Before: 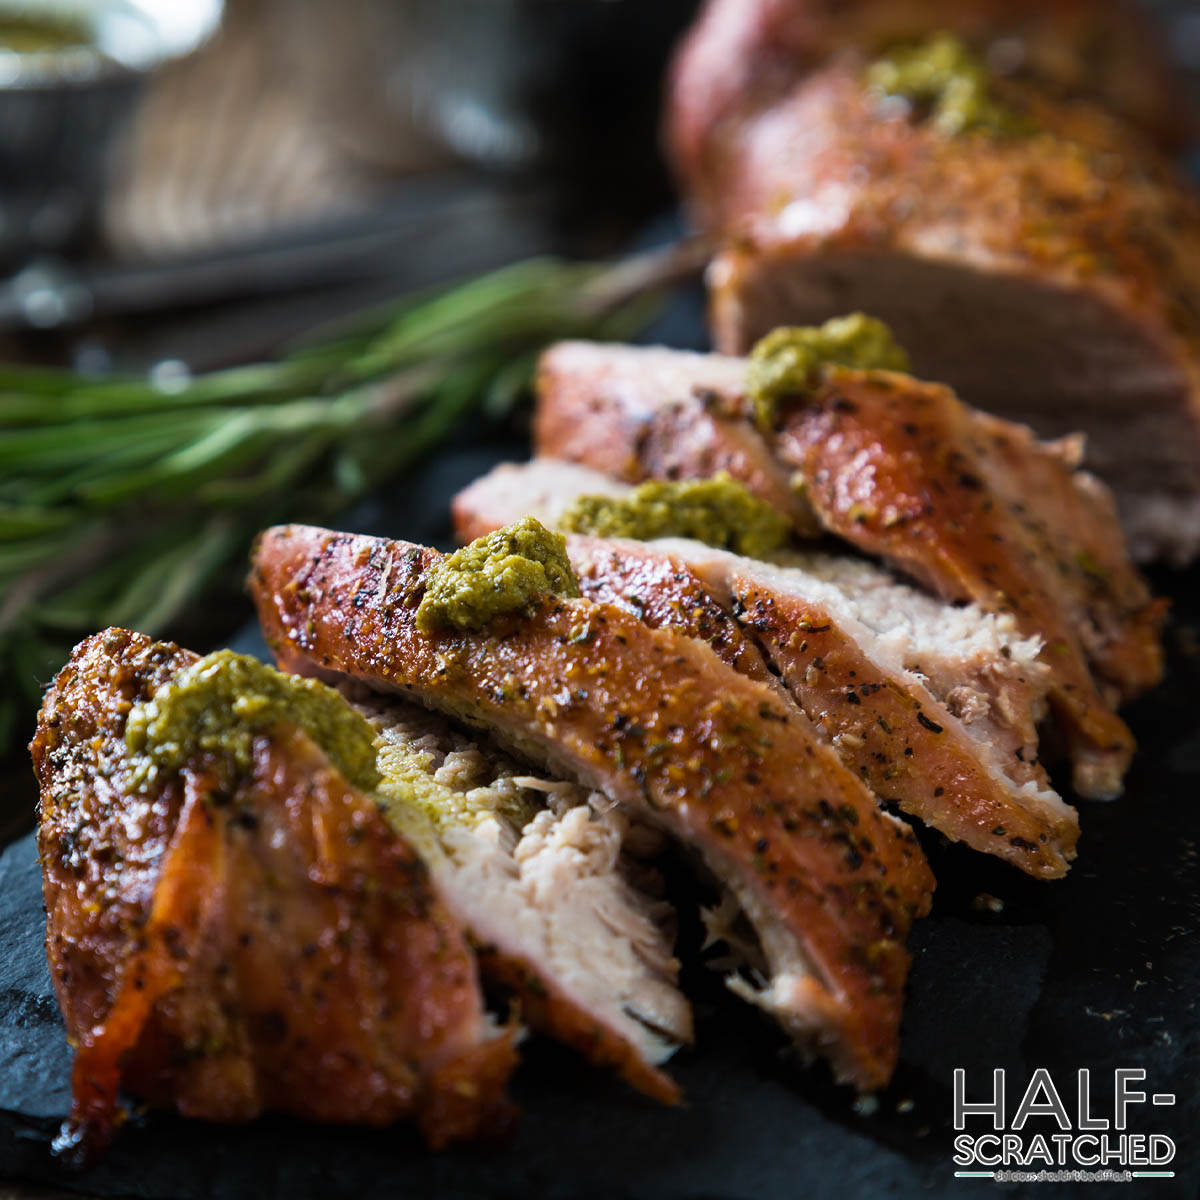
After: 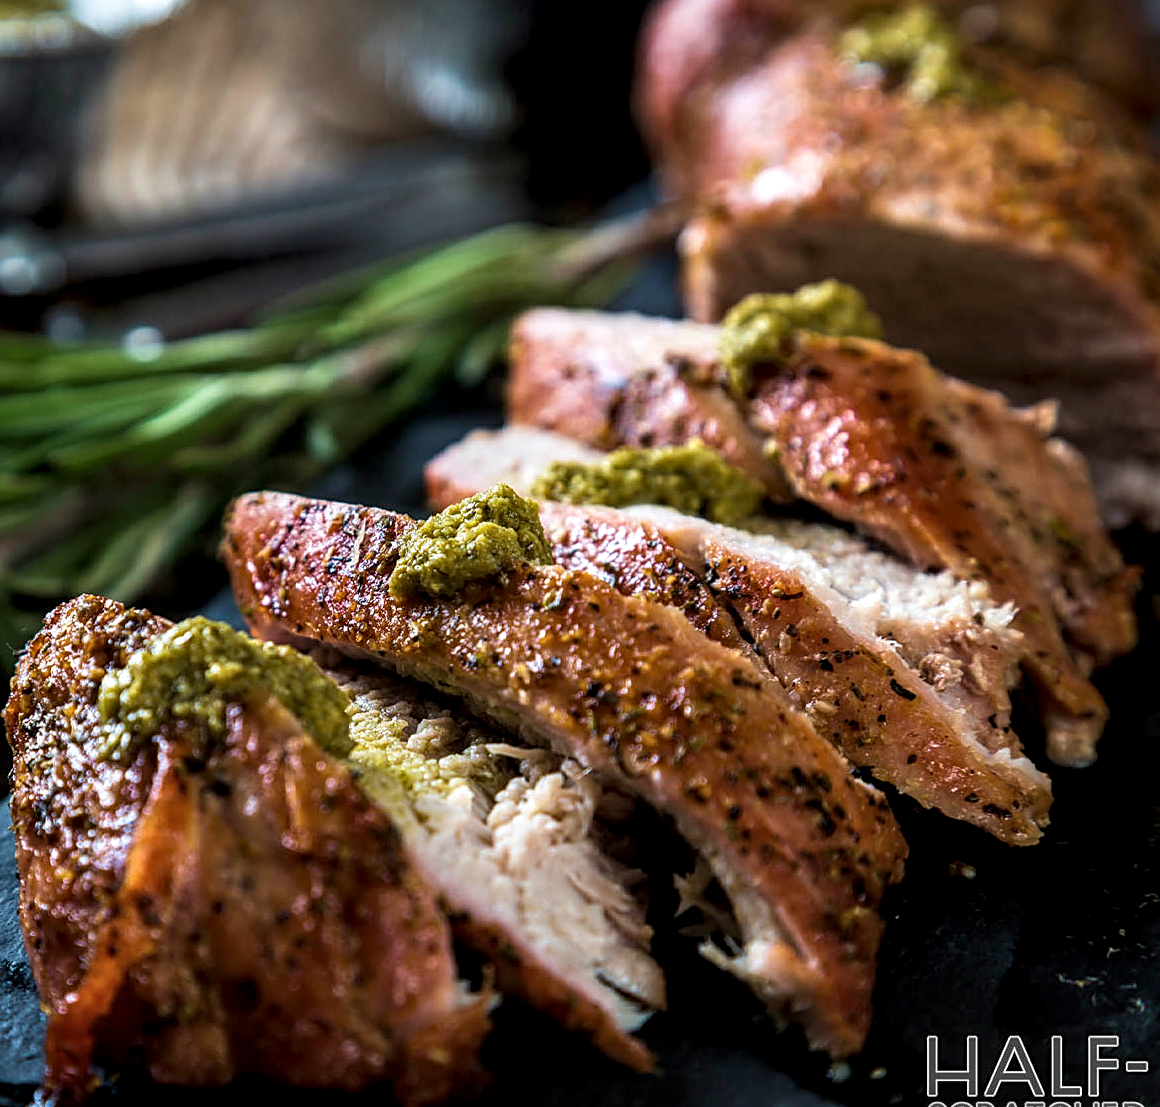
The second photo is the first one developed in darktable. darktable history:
velvia: on, module defaults
sharpen: on, module defaults
local contrast: highlights 23%, detail 150%
crop: left 2.251%, top 2.815%, right 1.035%, bottom 4.901%
